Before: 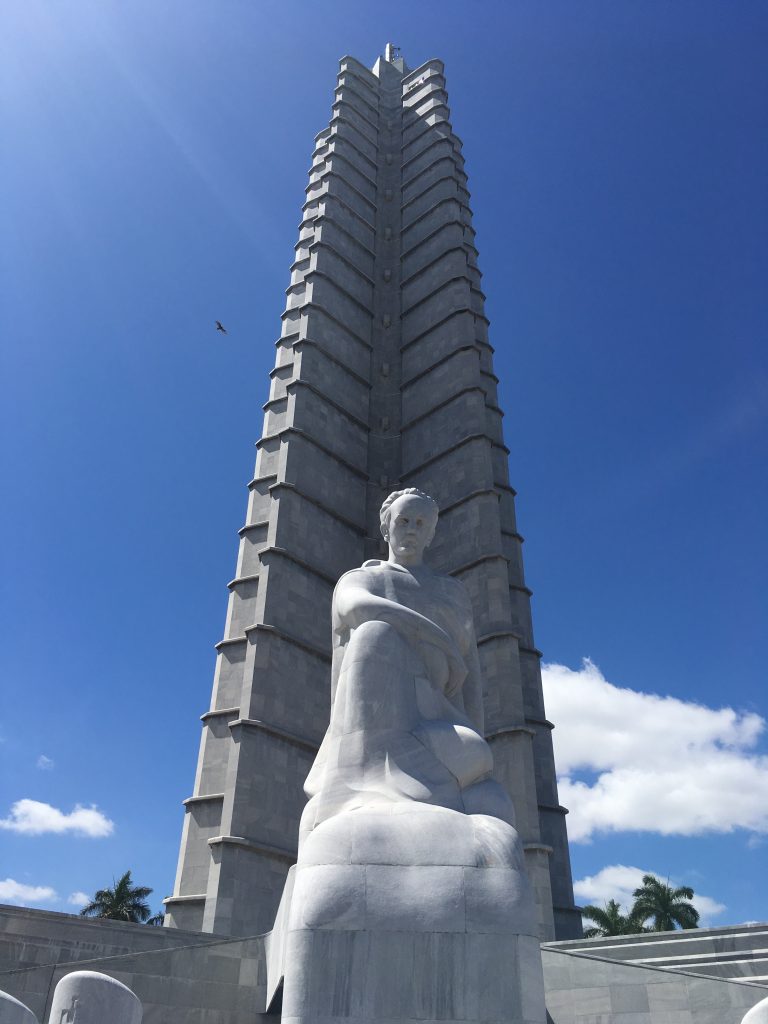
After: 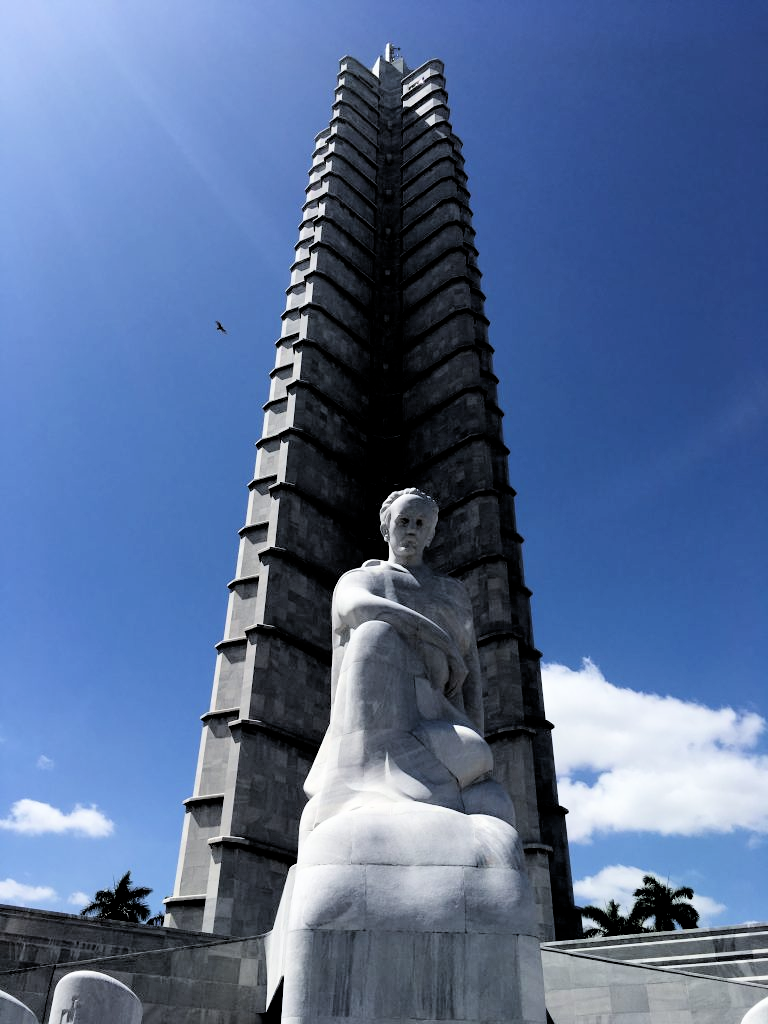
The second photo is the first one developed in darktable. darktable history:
filmic rgb: middle gray luminance 13.41%, black relative exposure -1.89 EV, white relative exposure 3.09 EV, target black luminance 0%, hardness 1.82, latitude 59.38%, contrast 1.734, highlights saturation mix 4.84%, shadows ↔ highlights balance -37.09%
